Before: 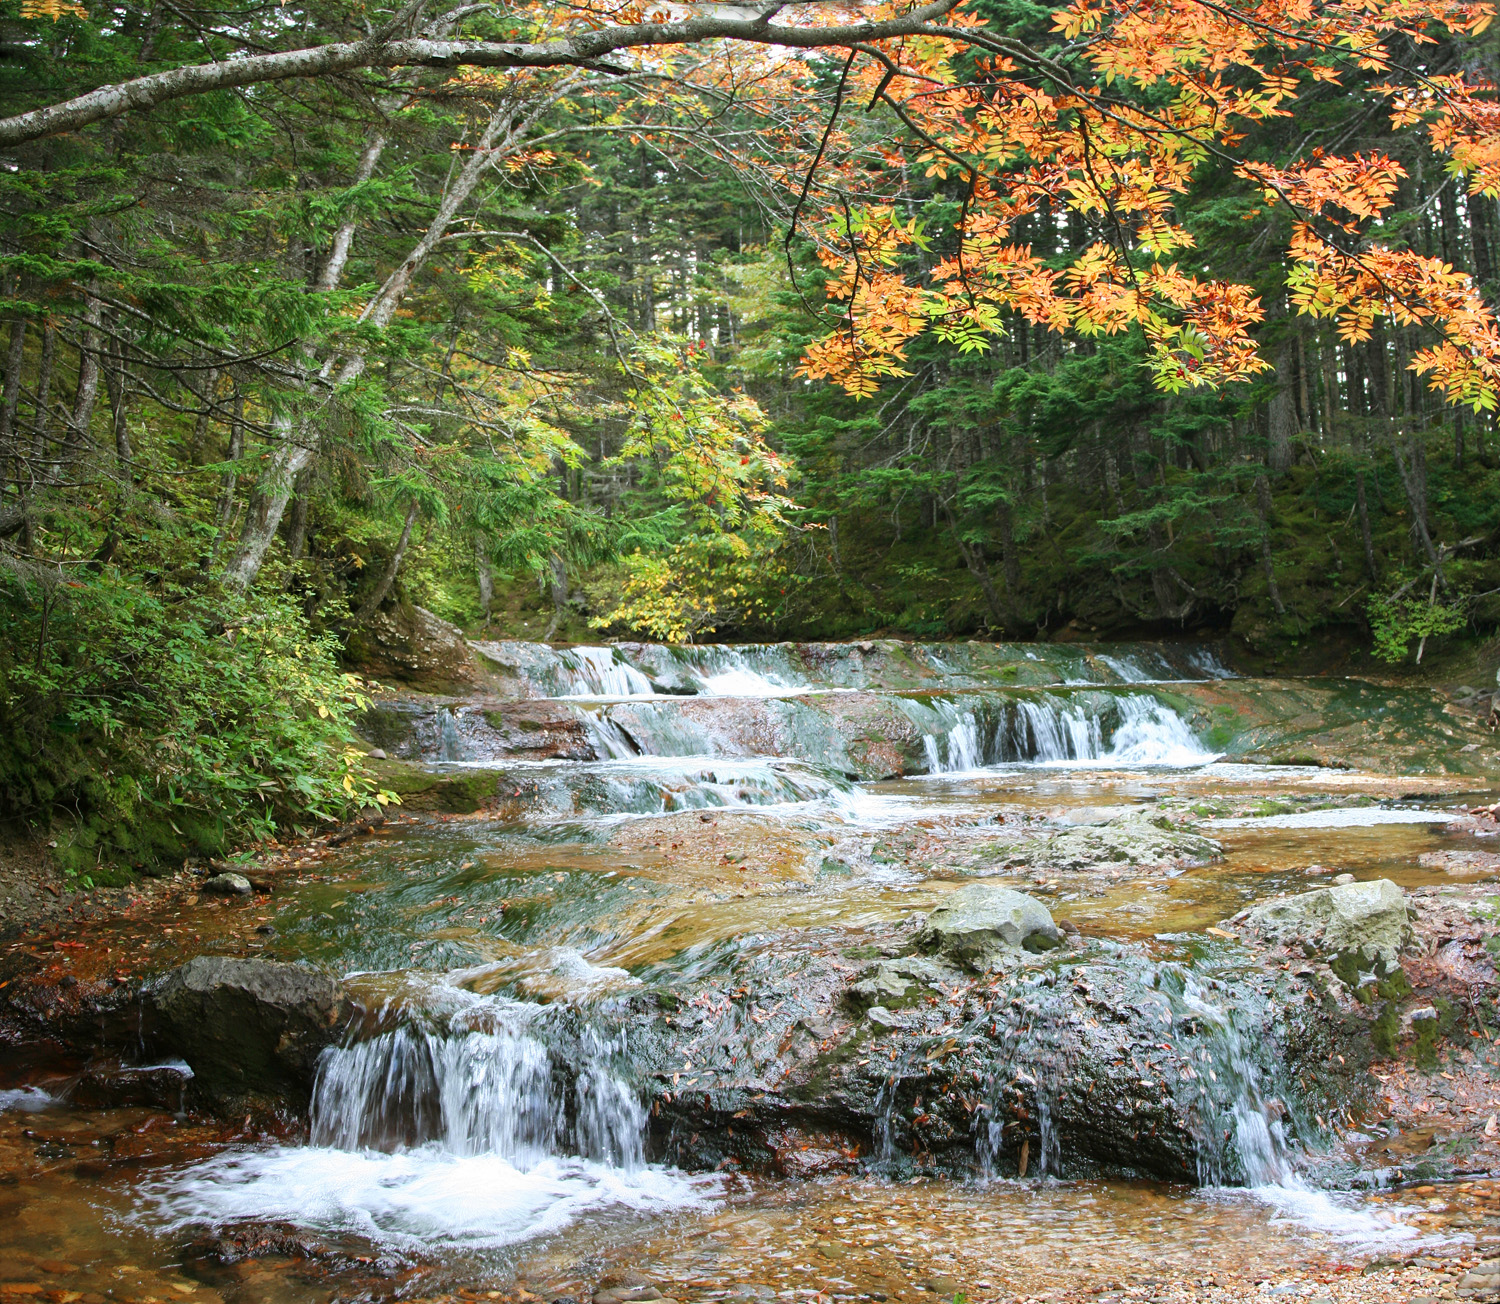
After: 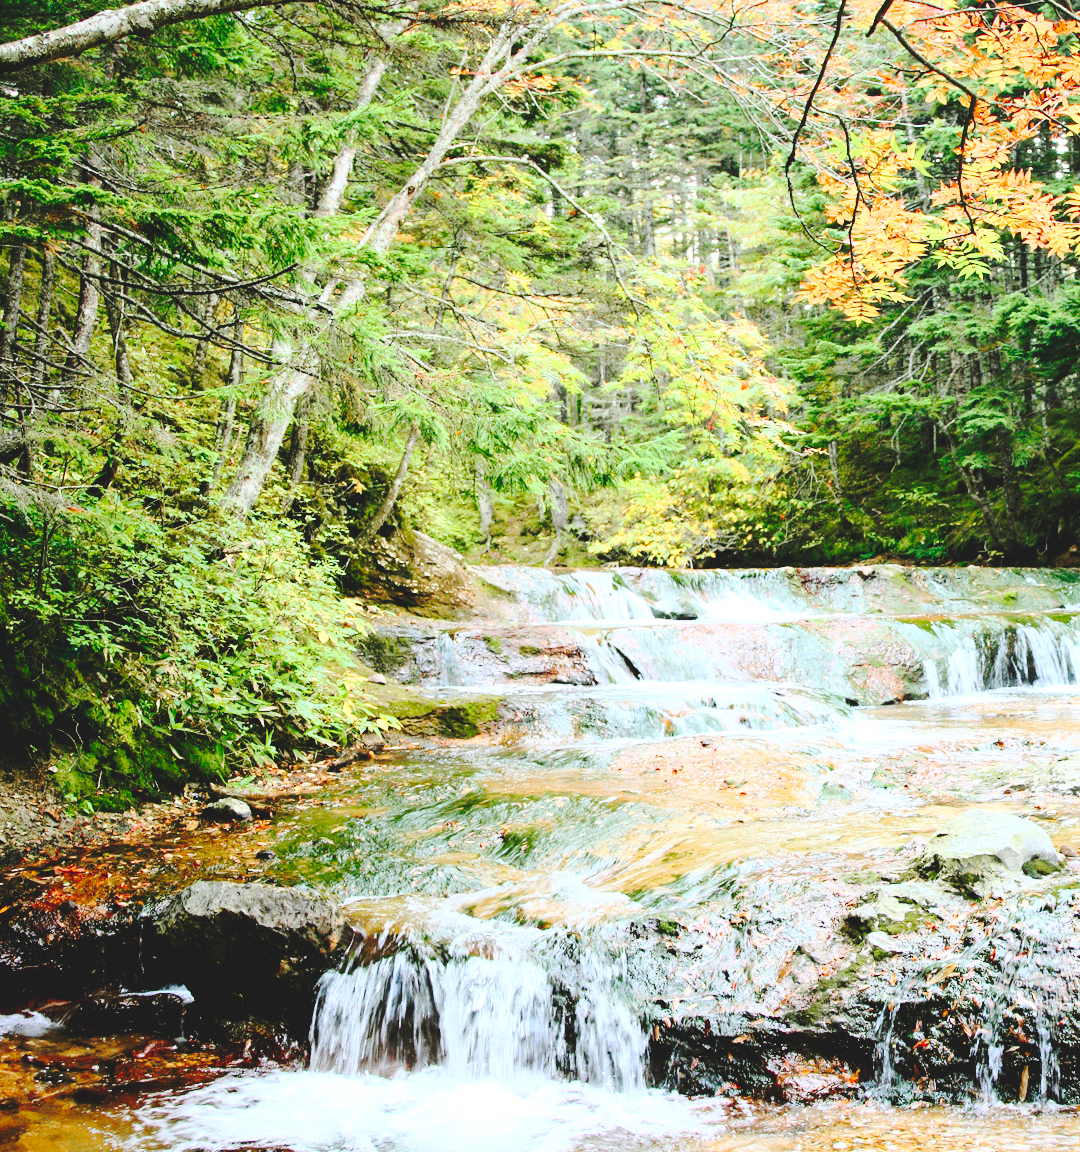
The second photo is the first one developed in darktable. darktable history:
base curve: curves: ch0 [(0, 0) (0.018, 0.026) (0.143, 0.37) (0.33, 0.731) (0.458, 0.853) (0.735, 0.965) (0.905, 0.986) (1, 1)]
crop: top 5.803%, right 27.864%, bottom 5.804%
tone curve: curves: ch0 [(0, 0) (0.003, 0.117) (0.011, 0.115) (0.025, 0.116) (0.044, 0.116) (0.069, 0.112) (0.1, 0.113) (0.136, 0.127) (0.177, 0.148) (0.224, 0.191) (0.277, 0.249) (0.335, 0.363) (0.399, 0.479) (0.468, 0.589) (0.543, 0.664) (0.623, 0.733) (0.709, 0.799) (0.801, 0.852) (0.898, 0.914) (1, 1)], preserve colors none
